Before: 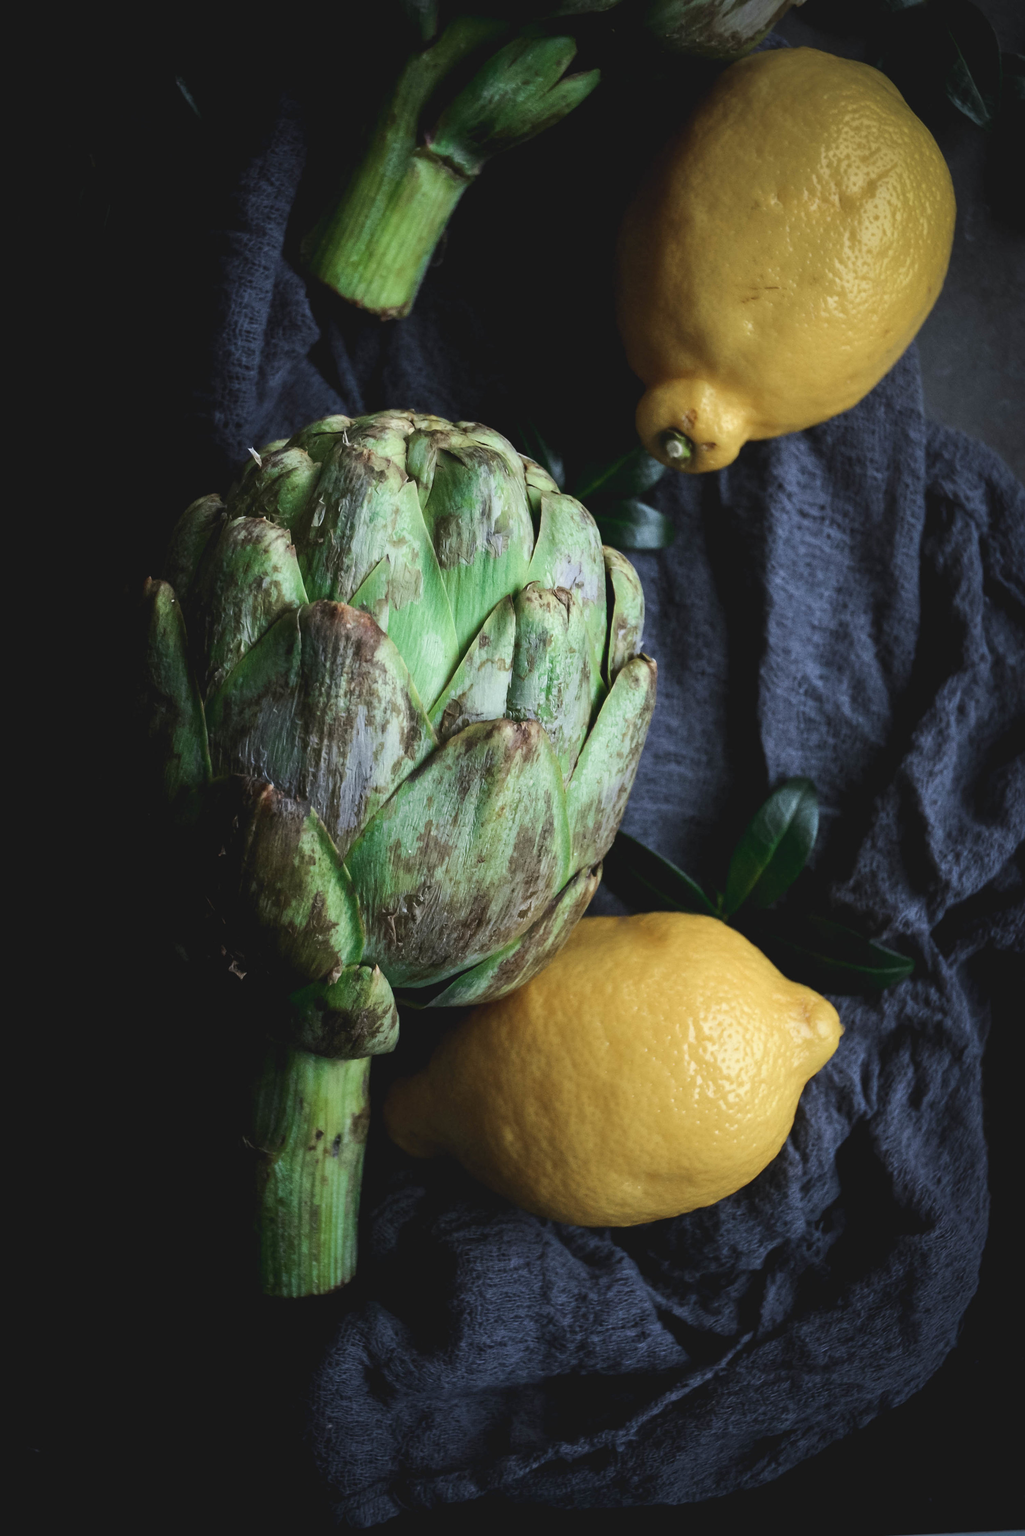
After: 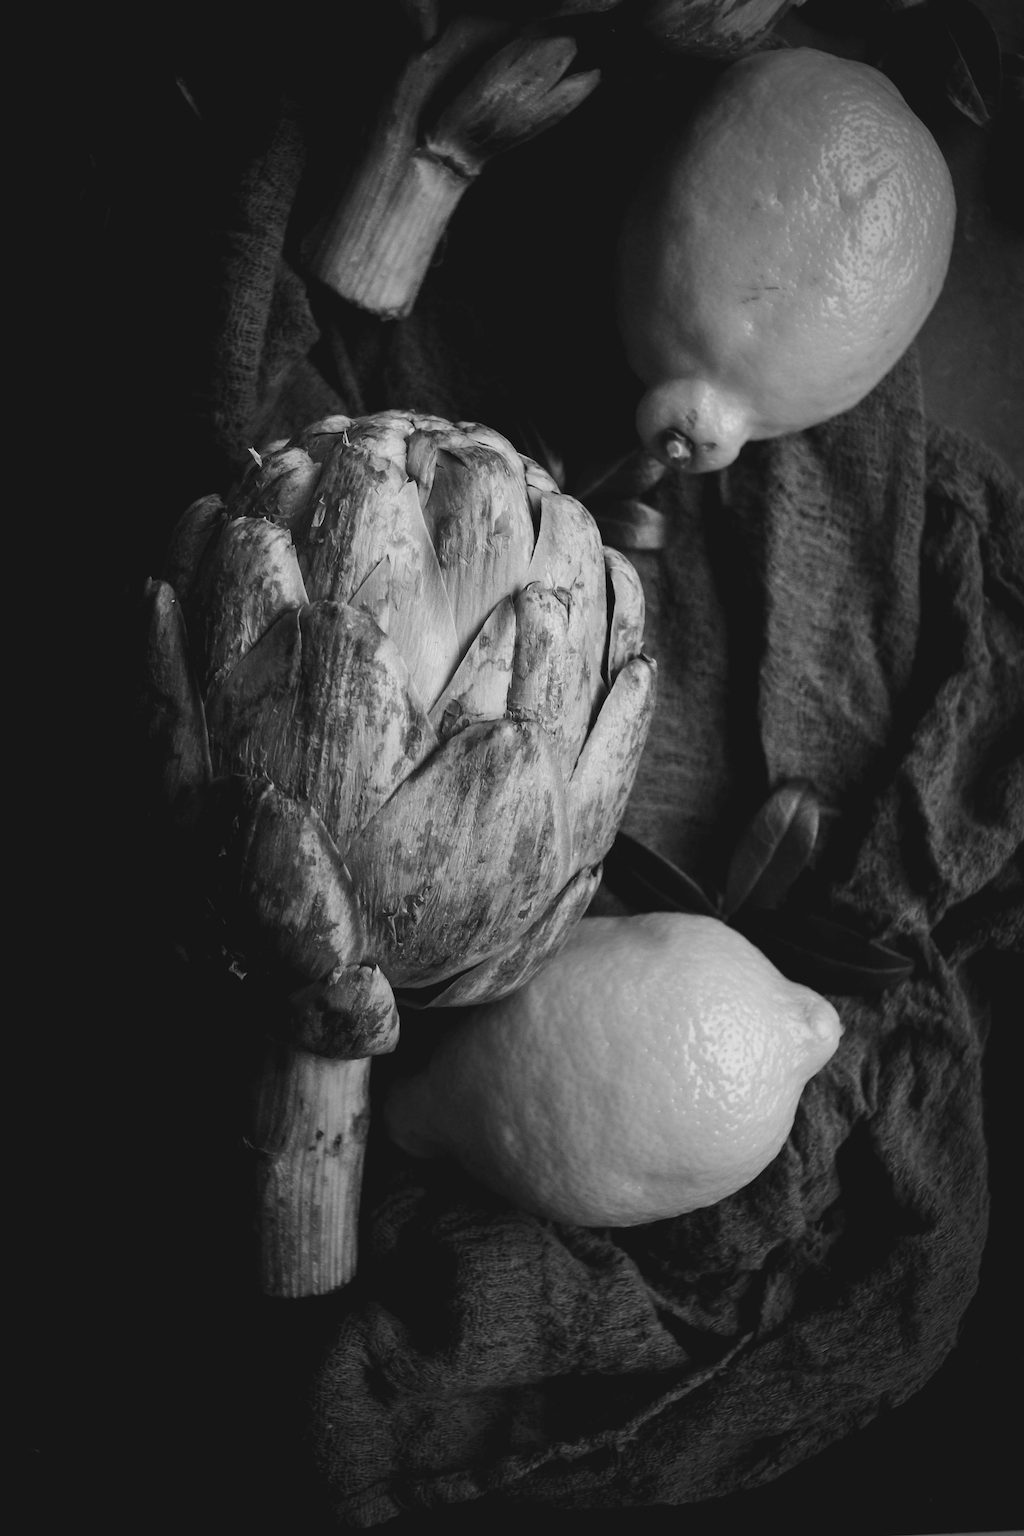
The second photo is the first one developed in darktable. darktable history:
color correction: highlights a* 10.21, highlights b* 9.79, shadows a* 8.61, shadows b* 7.88, saturation 0.8
monochrome: on, module defaults
exposure: exposure -0.177 EV, compensate highlight preservation false
